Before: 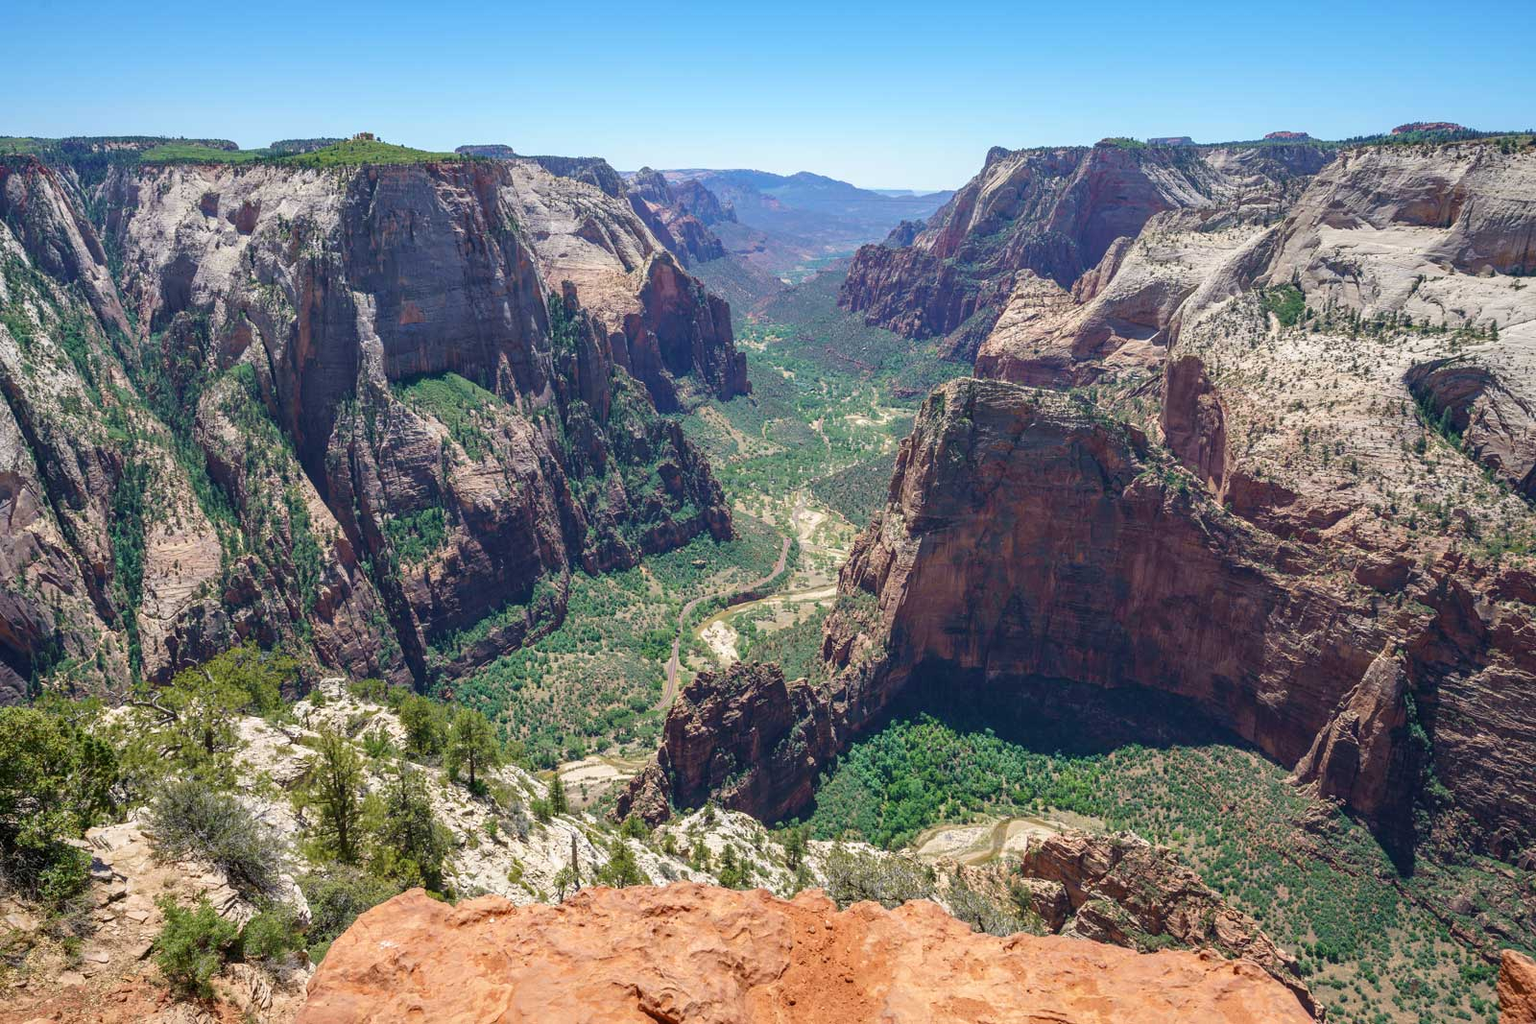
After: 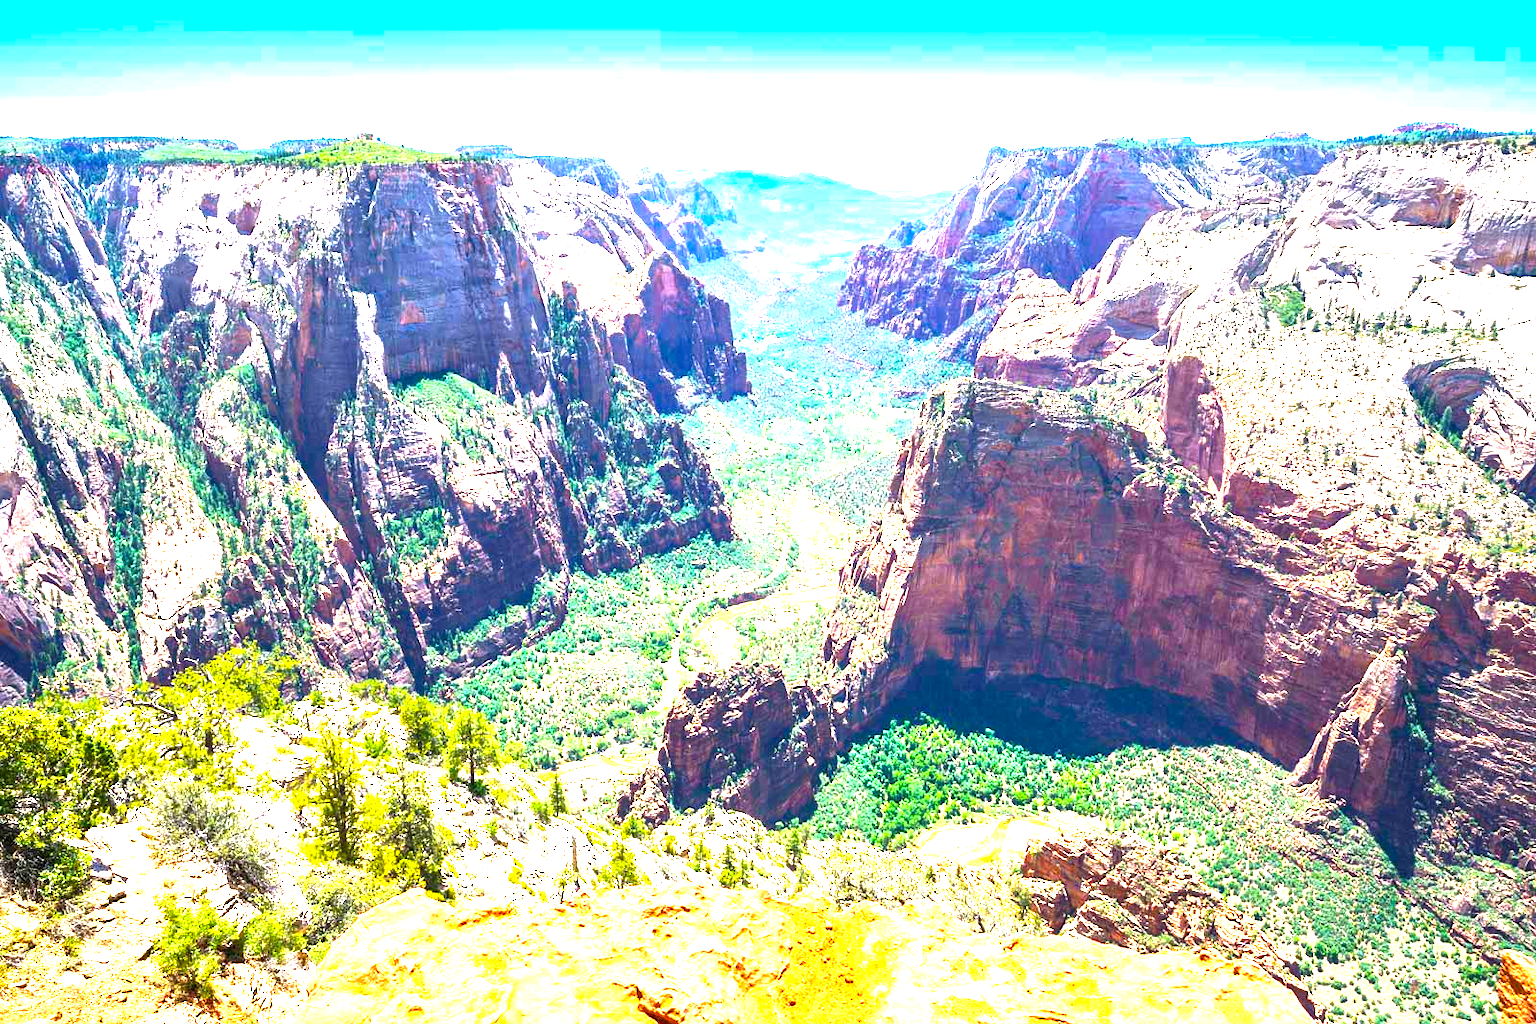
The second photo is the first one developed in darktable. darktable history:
exposure: exposure 0 EV, compensate highlight preservation false
color balance: output saturation 98.5%
levels: levels [0, 0.478, 1]
color balance rgb: perceptual saturation grading › global saturation 25%, perceptual brilliance grading › global brilliance 35%, perceptual brilliance grading › highlights 50%, perceptual brilliance grading › mid-tones 60%, perceptual brilliance grading › shadows 35%, global vibrance 20%
